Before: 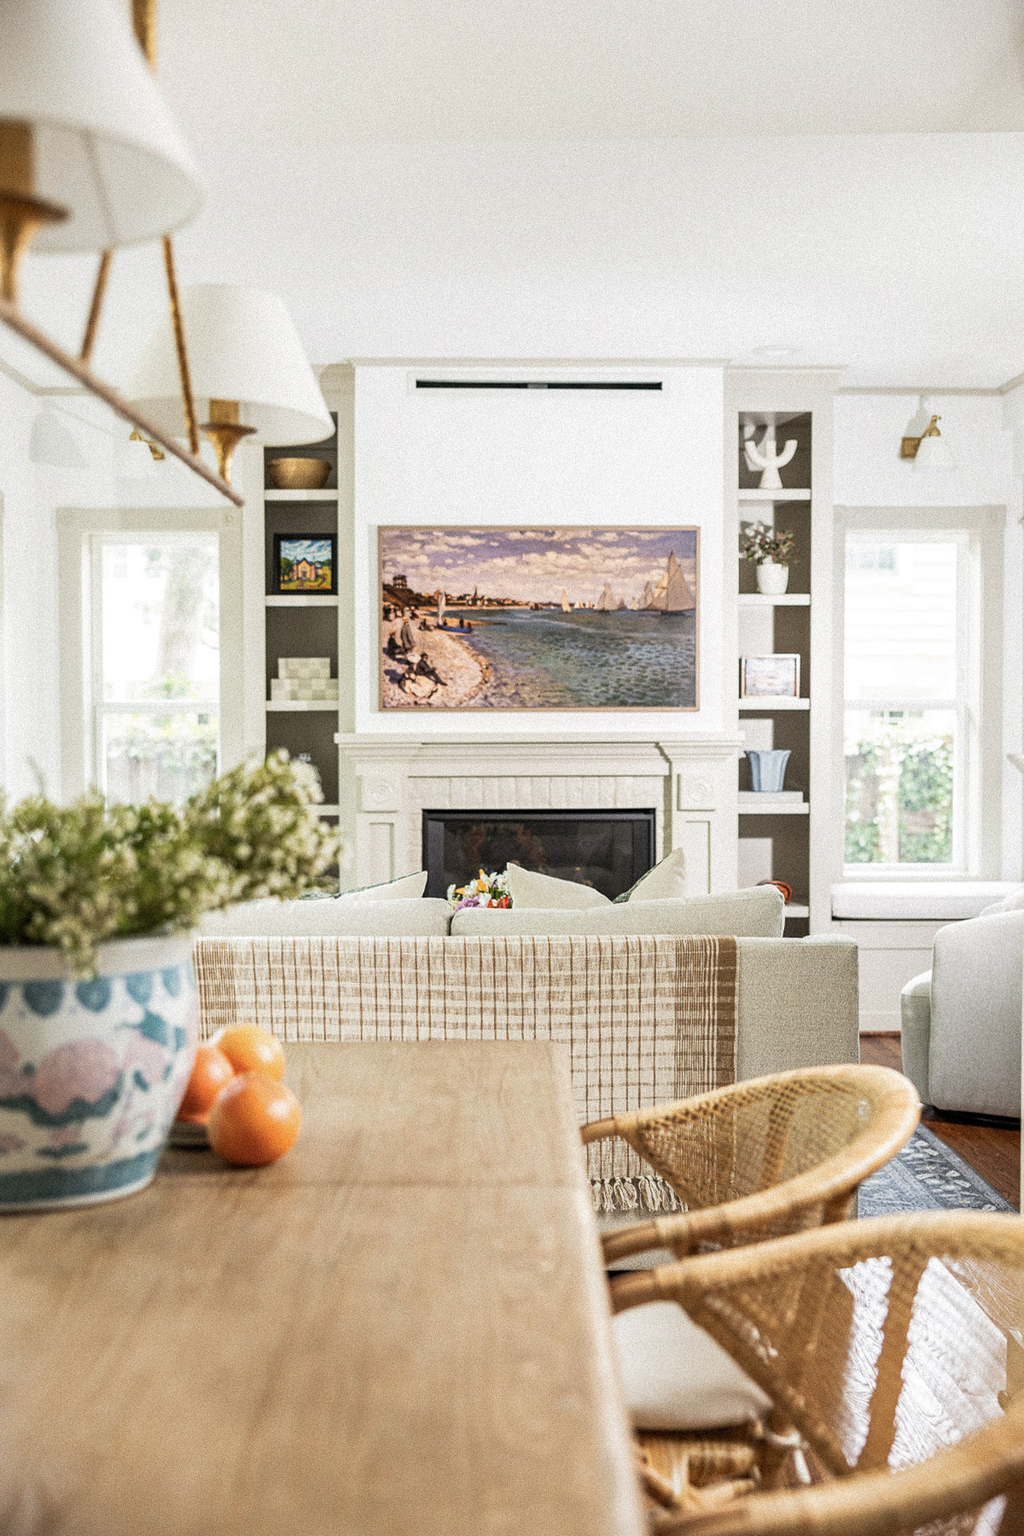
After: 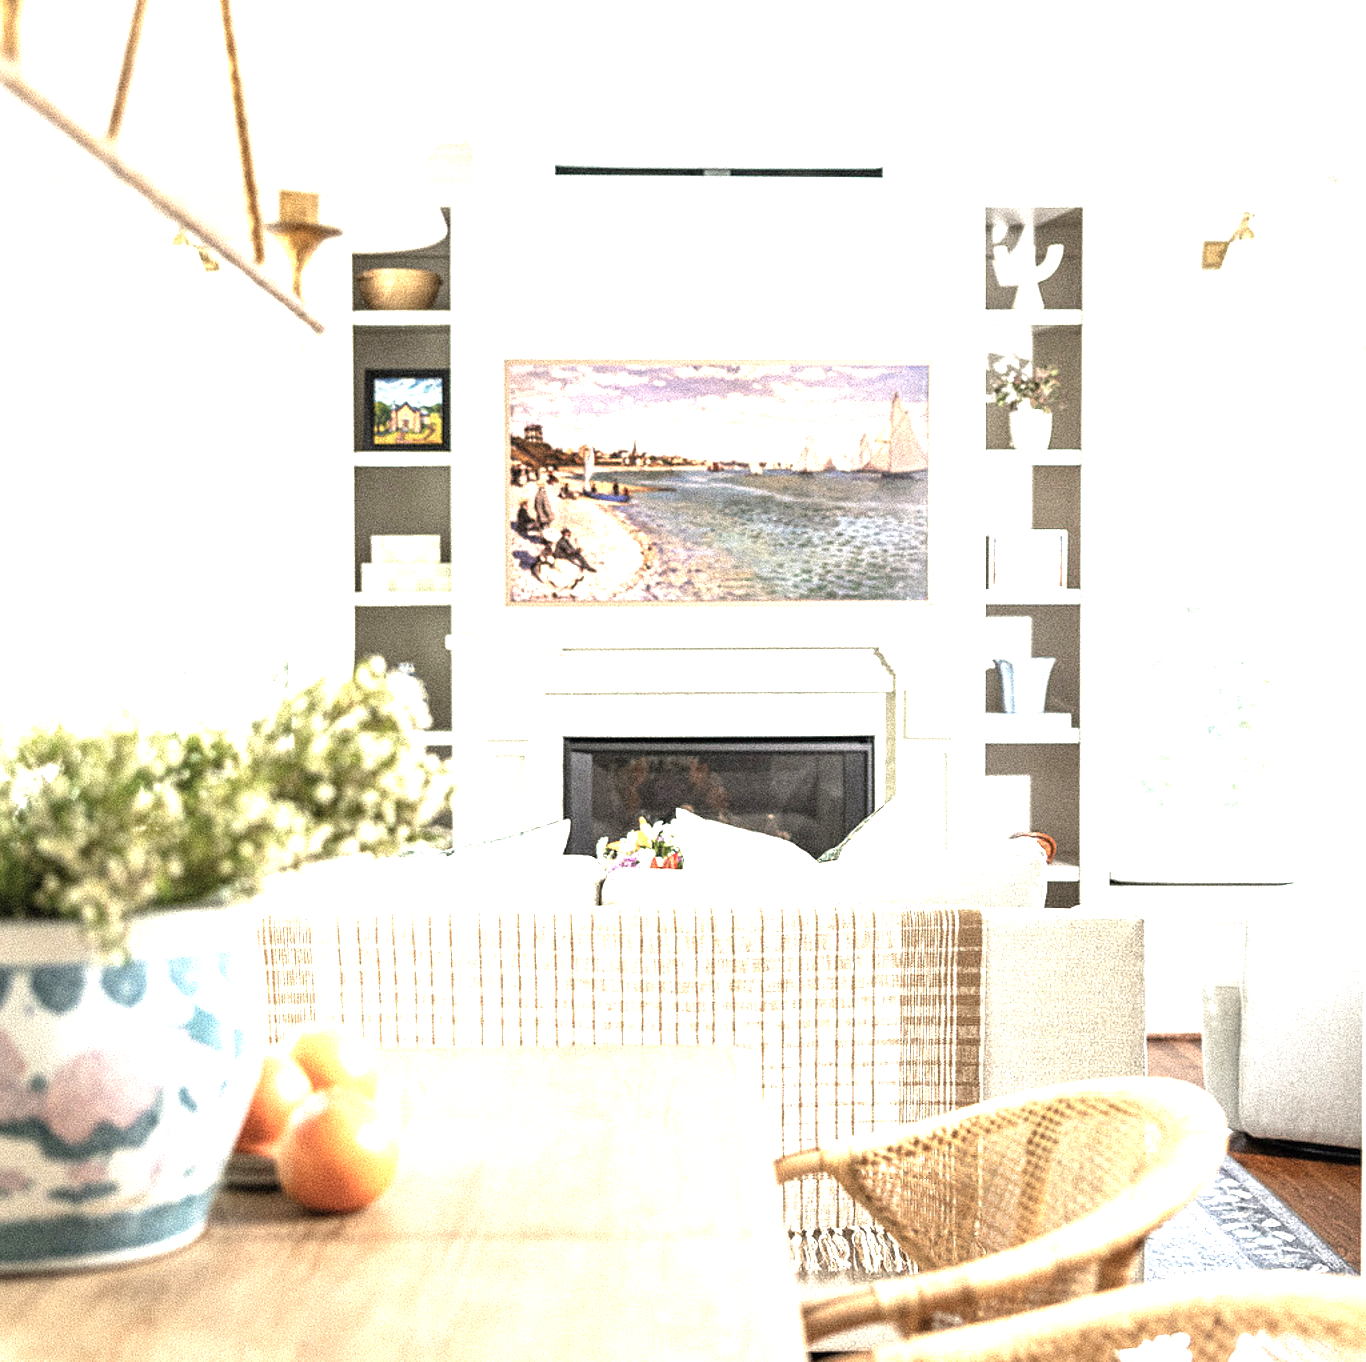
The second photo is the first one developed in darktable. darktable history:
contrast brightness saturation: saturation -0.17
exposure: black level correction 0, exposure 1.45 EV, compensate exposure bias true, compensate highlight preservation false
crop: top 16.727%, bottom 16.727%
